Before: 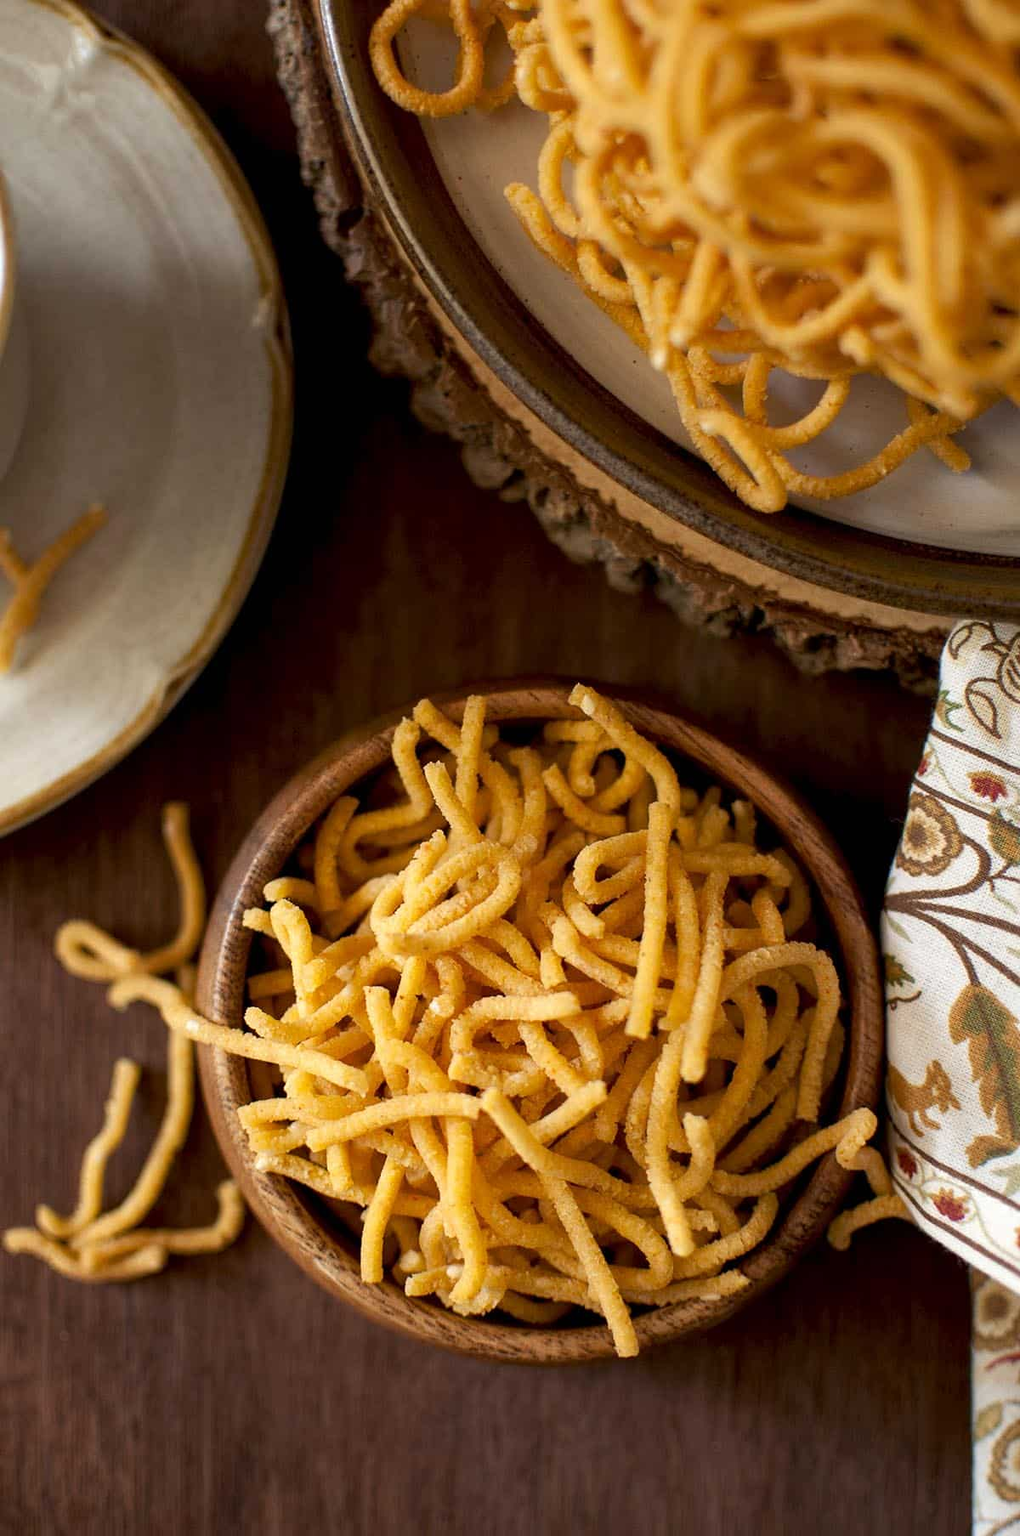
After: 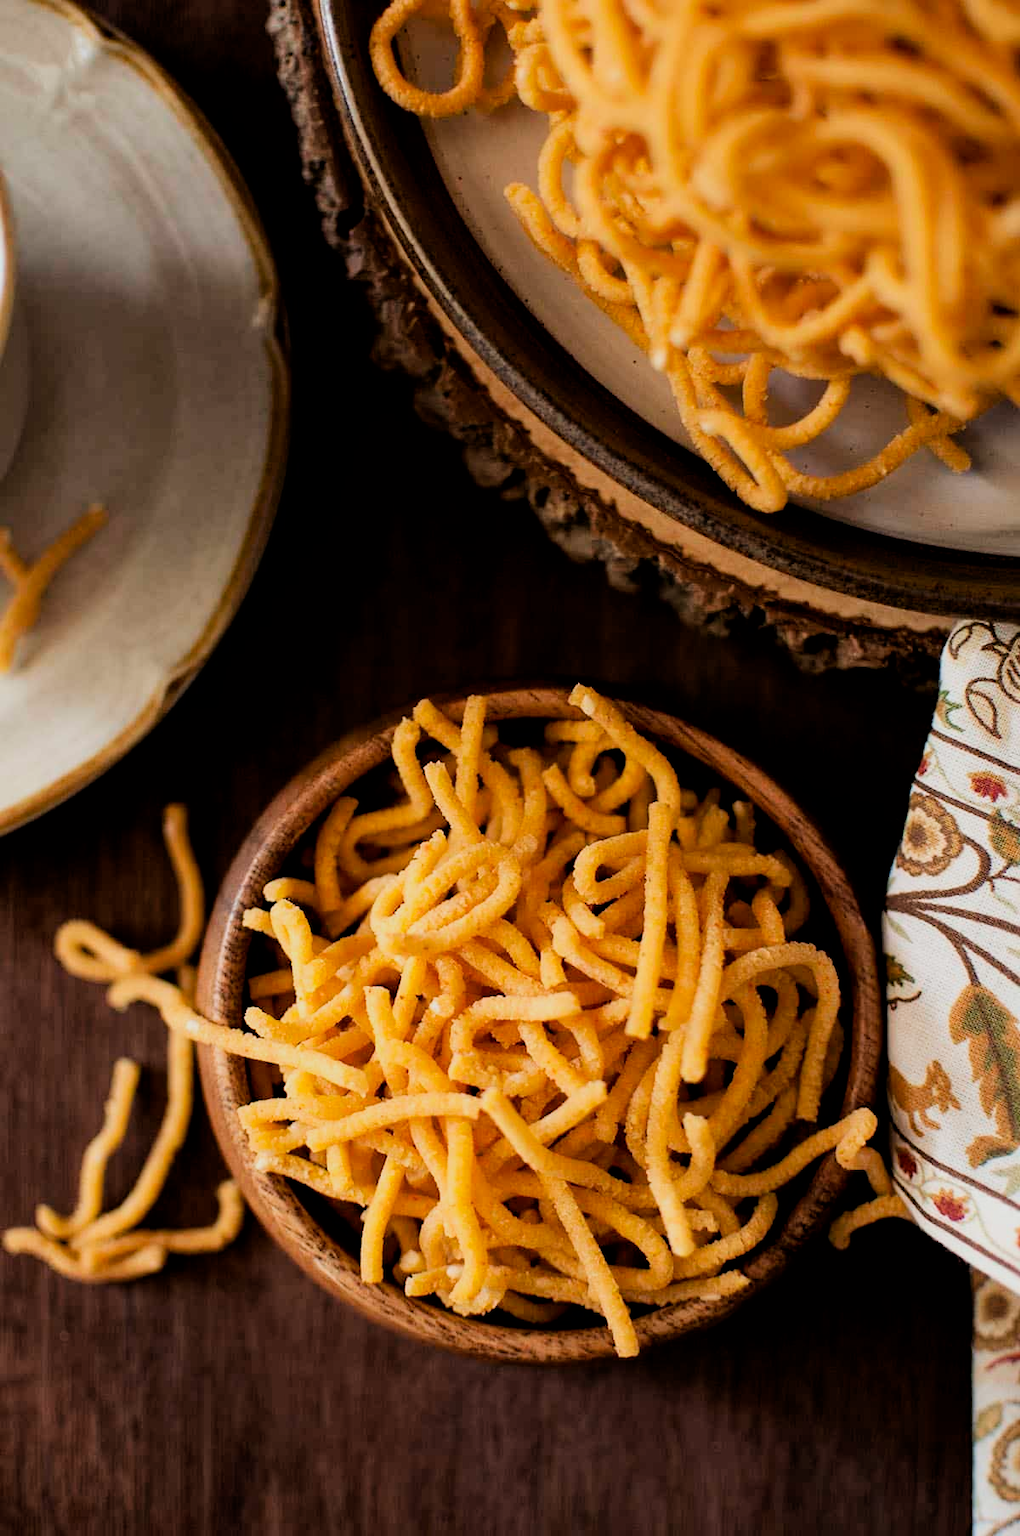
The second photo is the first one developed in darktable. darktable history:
filmic rgb: black relative exposure -5 EV, hardness 2.88, contrast 1.3
